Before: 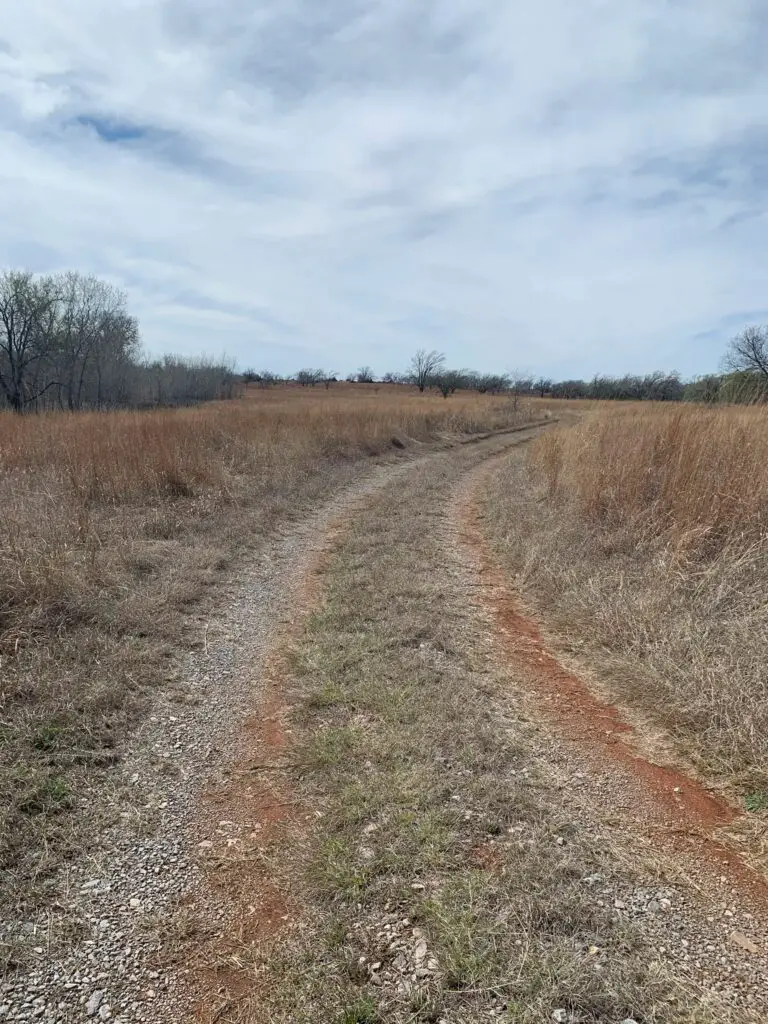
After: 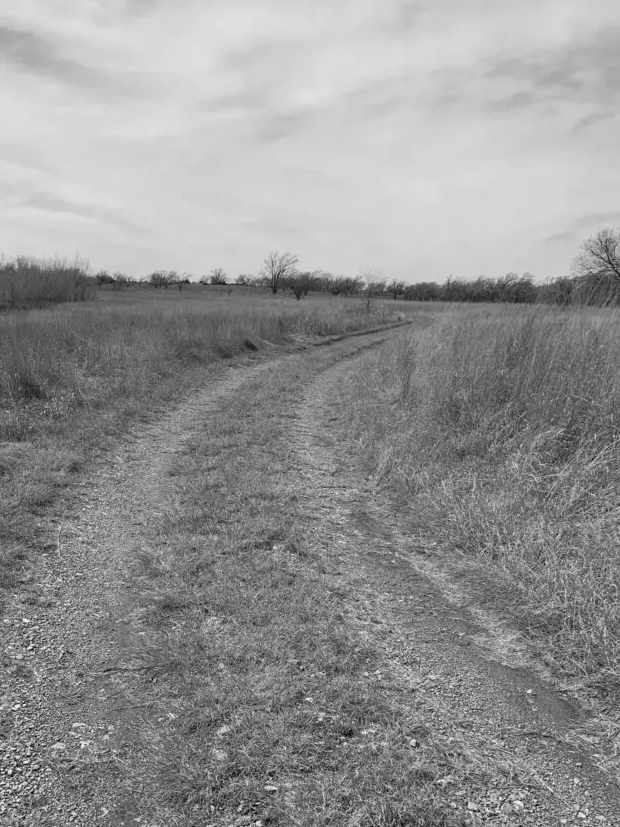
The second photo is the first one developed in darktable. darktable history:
crop: left 19.159%, top 9.58%, bottom 9.58%
white balance: emerald 1
contrast brightness saturation: saturation -1
